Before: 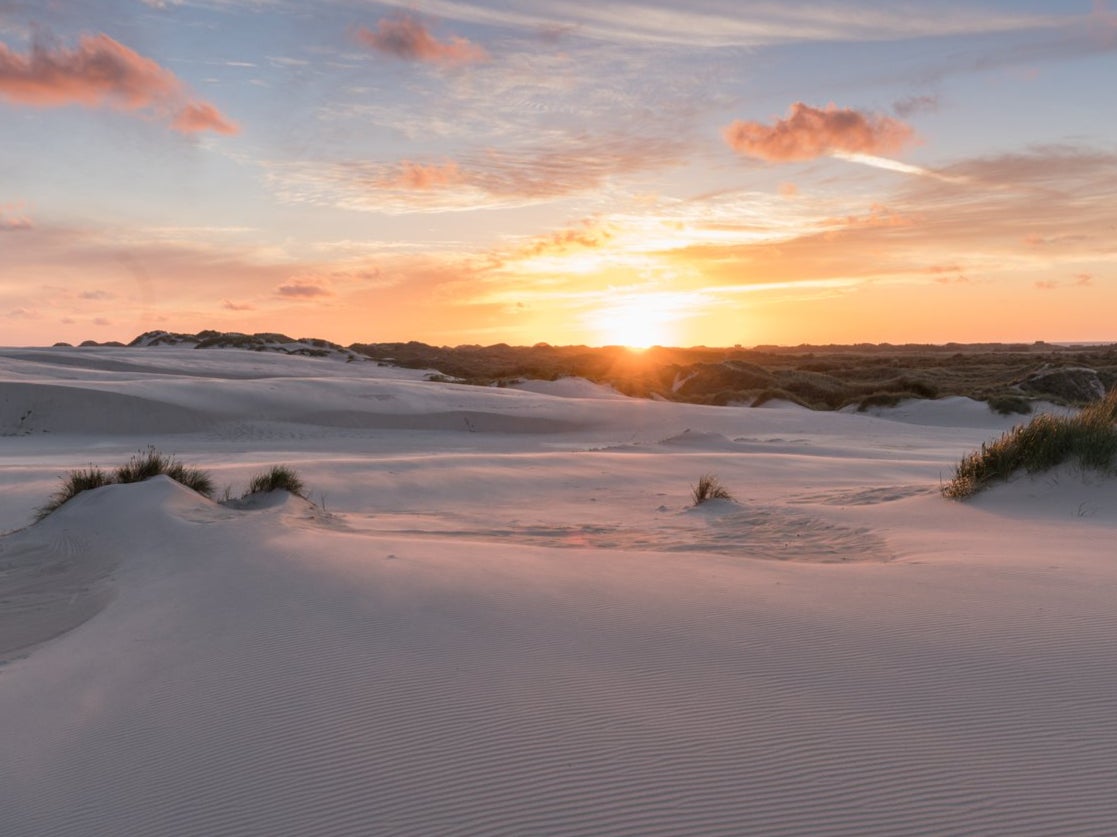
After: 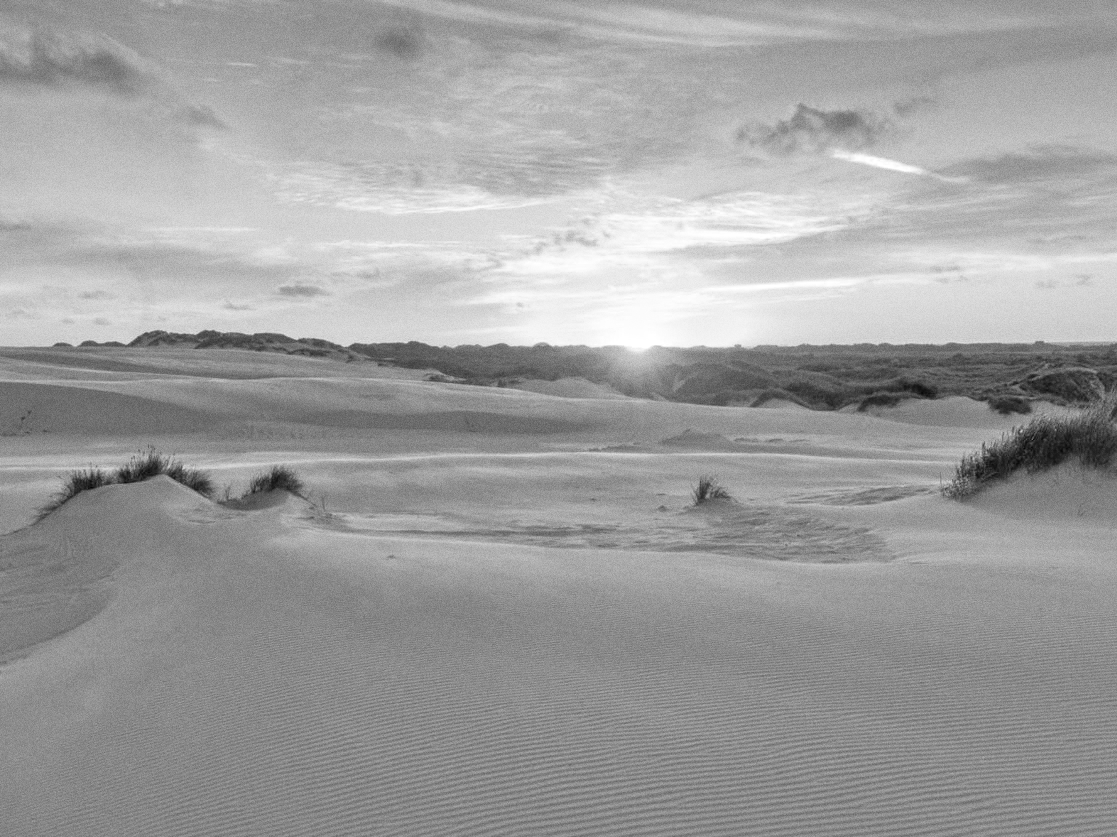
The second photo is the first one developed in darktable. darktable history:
tone equalizer: -7 EV 0.15 EV, -6 EV 0.6 EV, -5 EV 1.15 EV, -4 EV 1.33 EV, -3 EV 1.15 EV, -2 EV 0.6 EV, -1 EV 0.15 EV, mask exposure compensation -0.5 EV
local contrast: mode bilateral grid, contrast 20, coarseness 50, detail 120%, midtone range 0.2
exposure: exposure 0.131 EV, compensate highlight preservation false
grain: coarseness 0.47 ISO
monochrome: a 73.58, b 64.21
